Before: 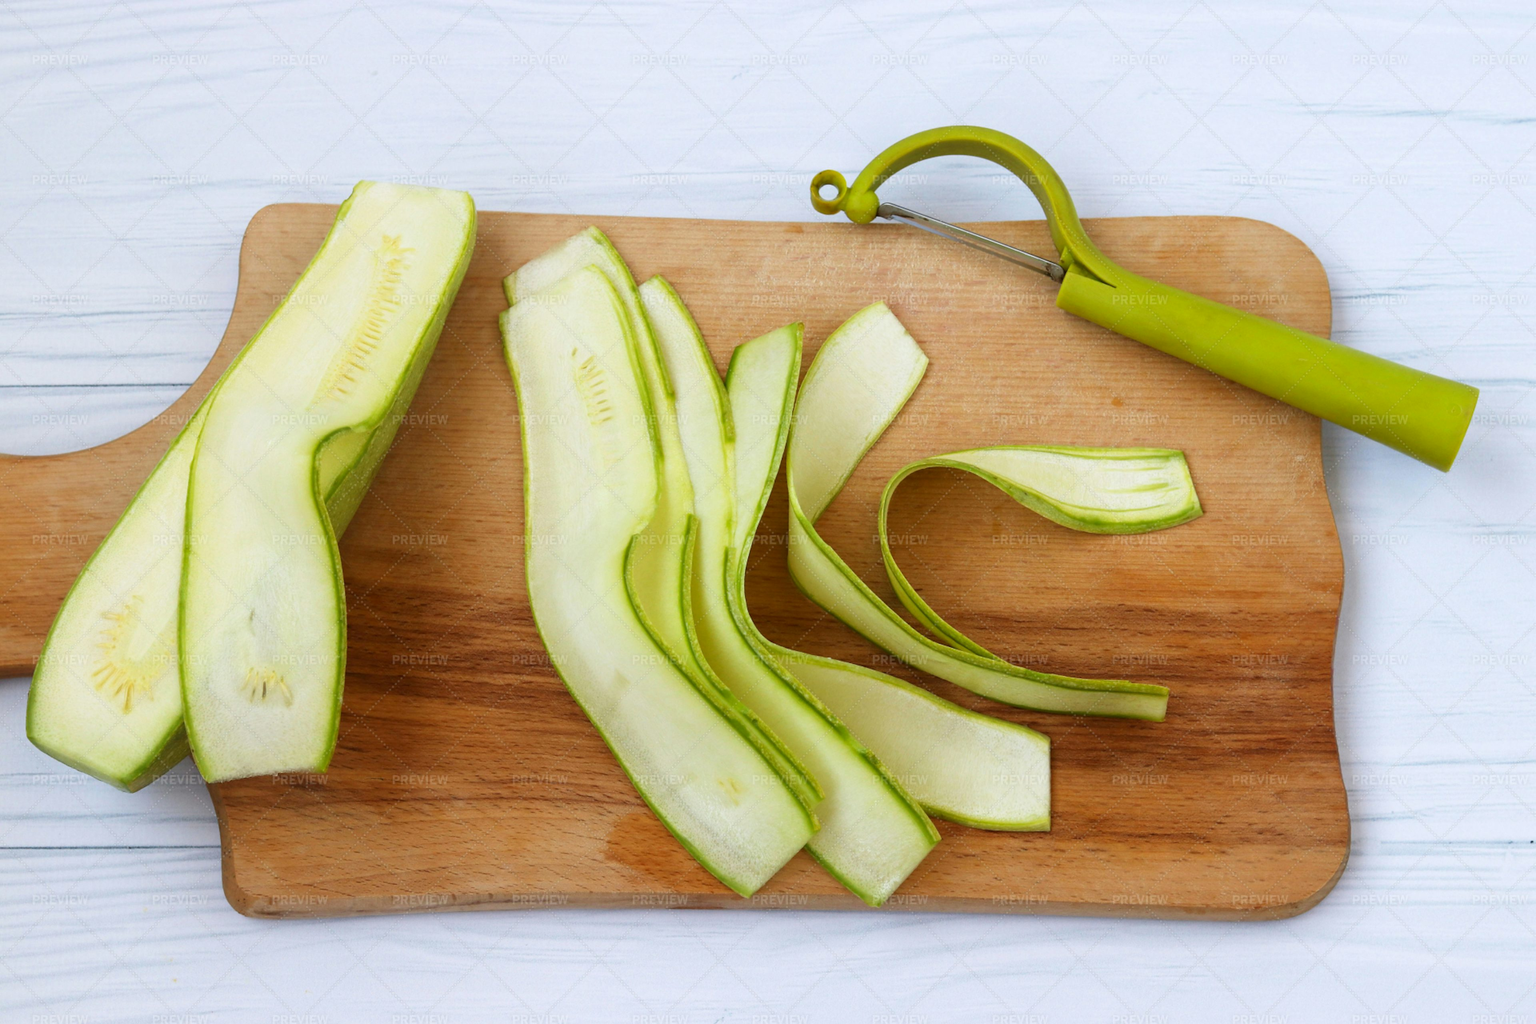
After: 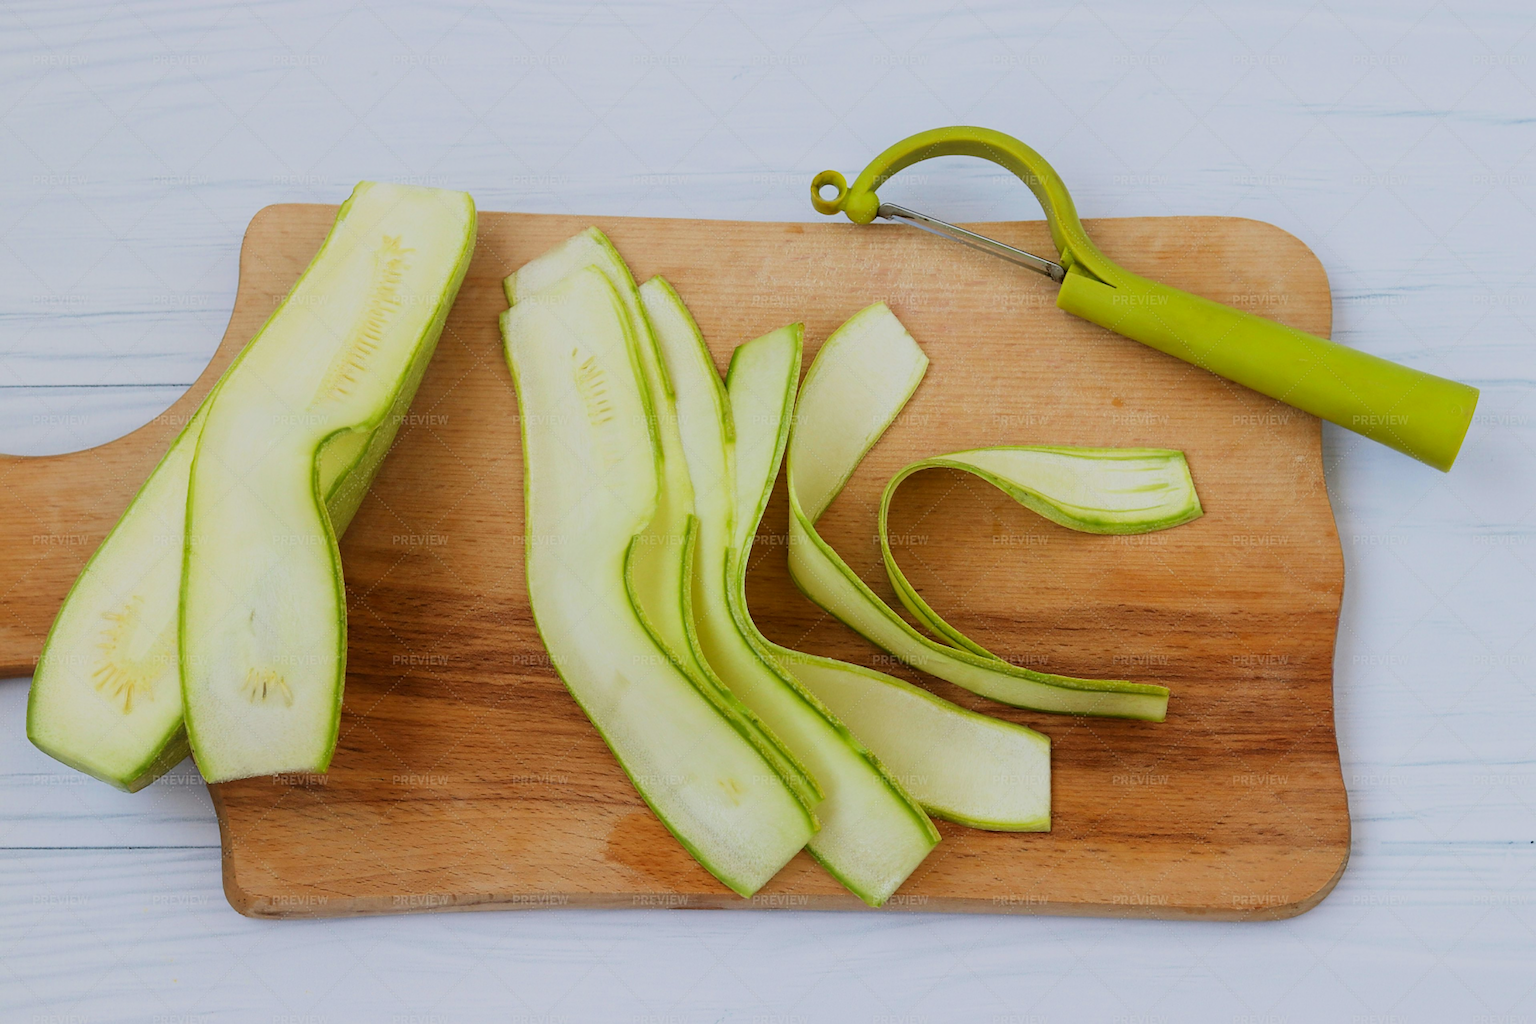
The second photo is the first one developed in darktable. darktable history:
filmic rgb: black relative exposure -16 EV, white relative exposure 6.12 EV, hardness 5.22, color science v6 (2022)
sharpen: on, module defaults
